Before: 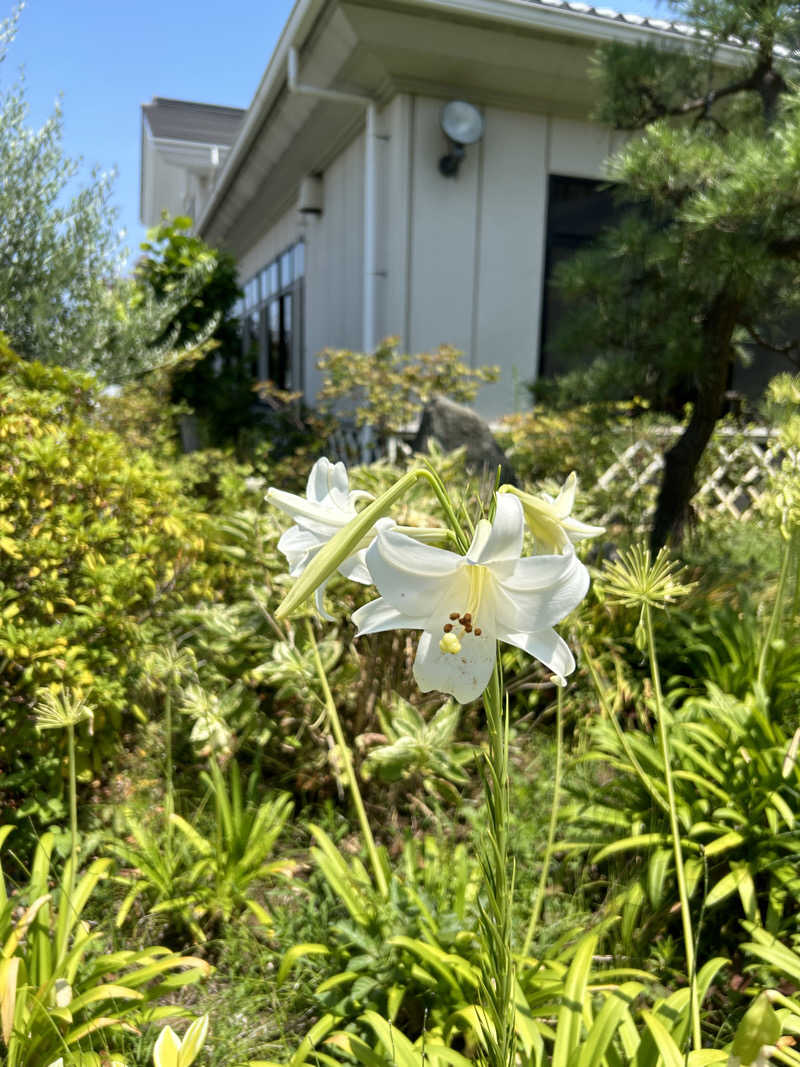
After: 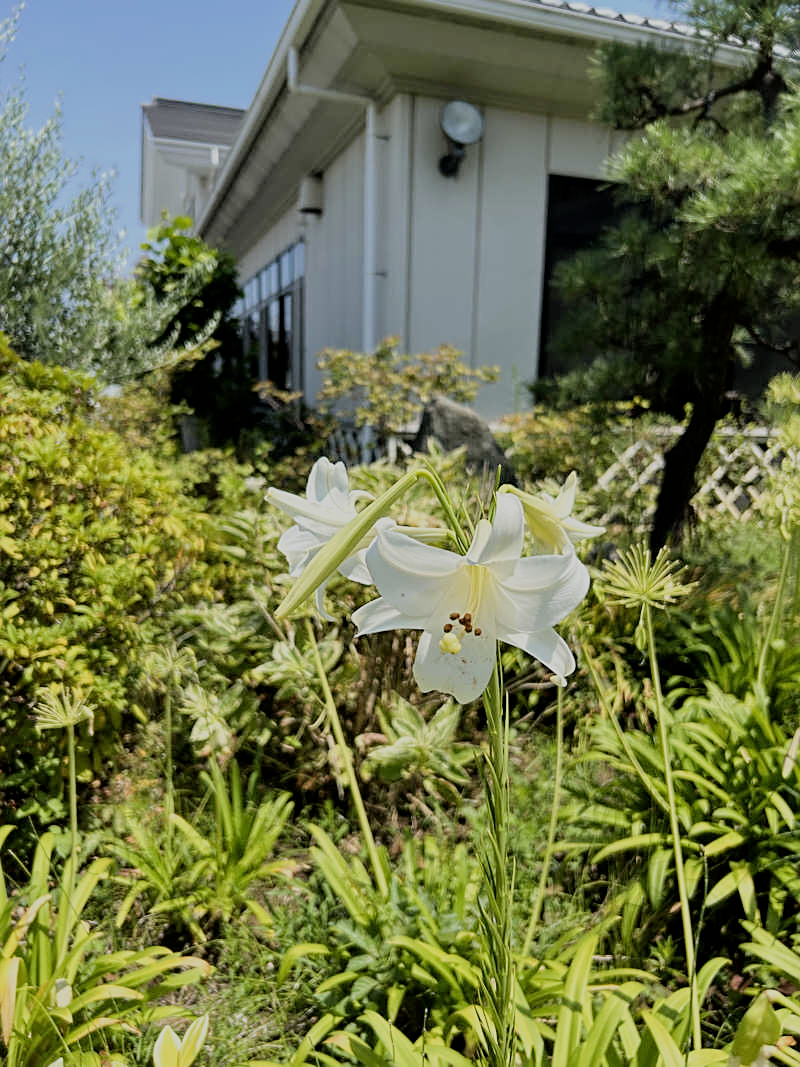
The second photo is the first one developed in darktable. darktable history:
filmic rgb: black relative exposure -7.14 EV, white relative exposure 5.38 EV, threshold 3.02 EV, hardness 3.03, enable highlight reconstruction true
sharpen: on, module defaults
